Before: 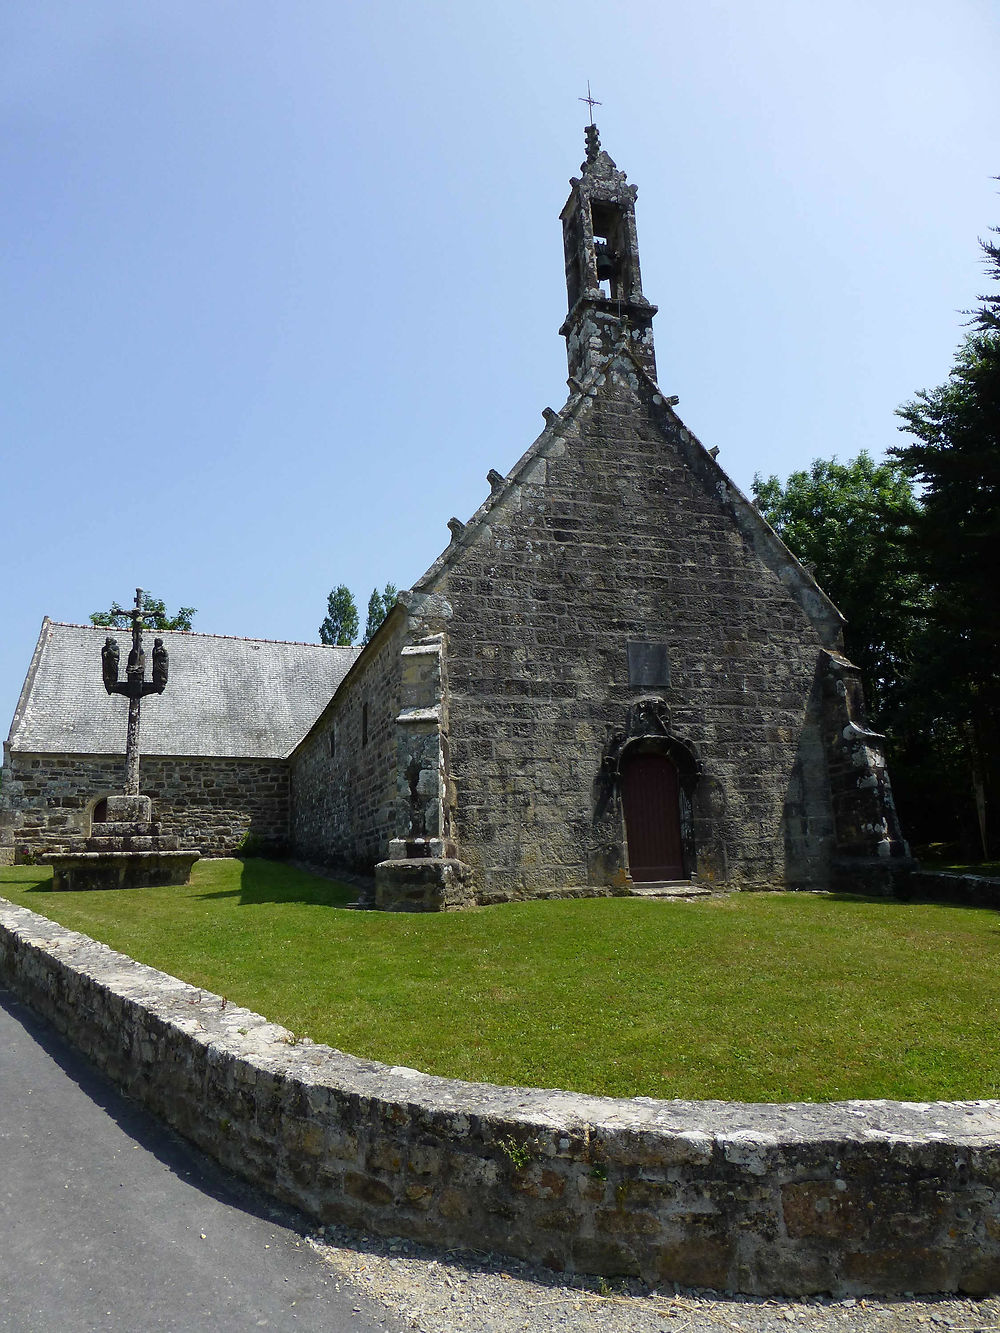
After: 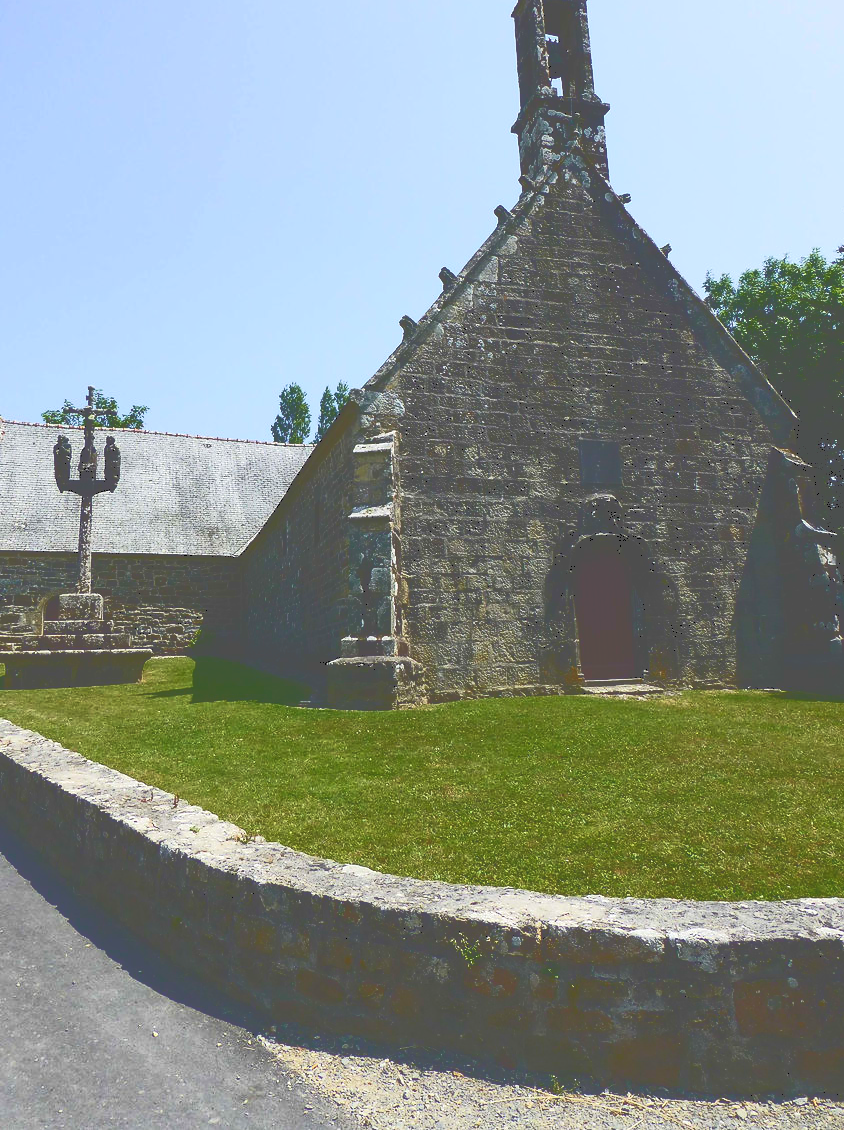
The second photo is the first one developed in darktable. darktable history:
local contrast: mode bilateral grid, contrast 100, coarseness 99, detail 108%, midtone range 0.2
tone curve: curves: ch0 [(0, 0) (0.003, 0.331) (0.011, 0.333) (0.025, 0.333) (0.044, 0.334) (0.069, 0.335) (0.1, 0.338) (0.136, 0.342) (0.177, 0.347) (0.224, 0.352) (0.277, 0.359) (0.335, 0.39) (0.399, 0.434) (0.468, 0.509) (0.543, 0.615) (0.623, 0.731) (0.709, 0.814) (0.801, 0.88) (0.898, 0.921) (1, 1)], color space Lab, independent channels, preserve colors none
velvia: on, module defaults
crop and rotate: left 4.833%, top 15.217%, right 10.685%
